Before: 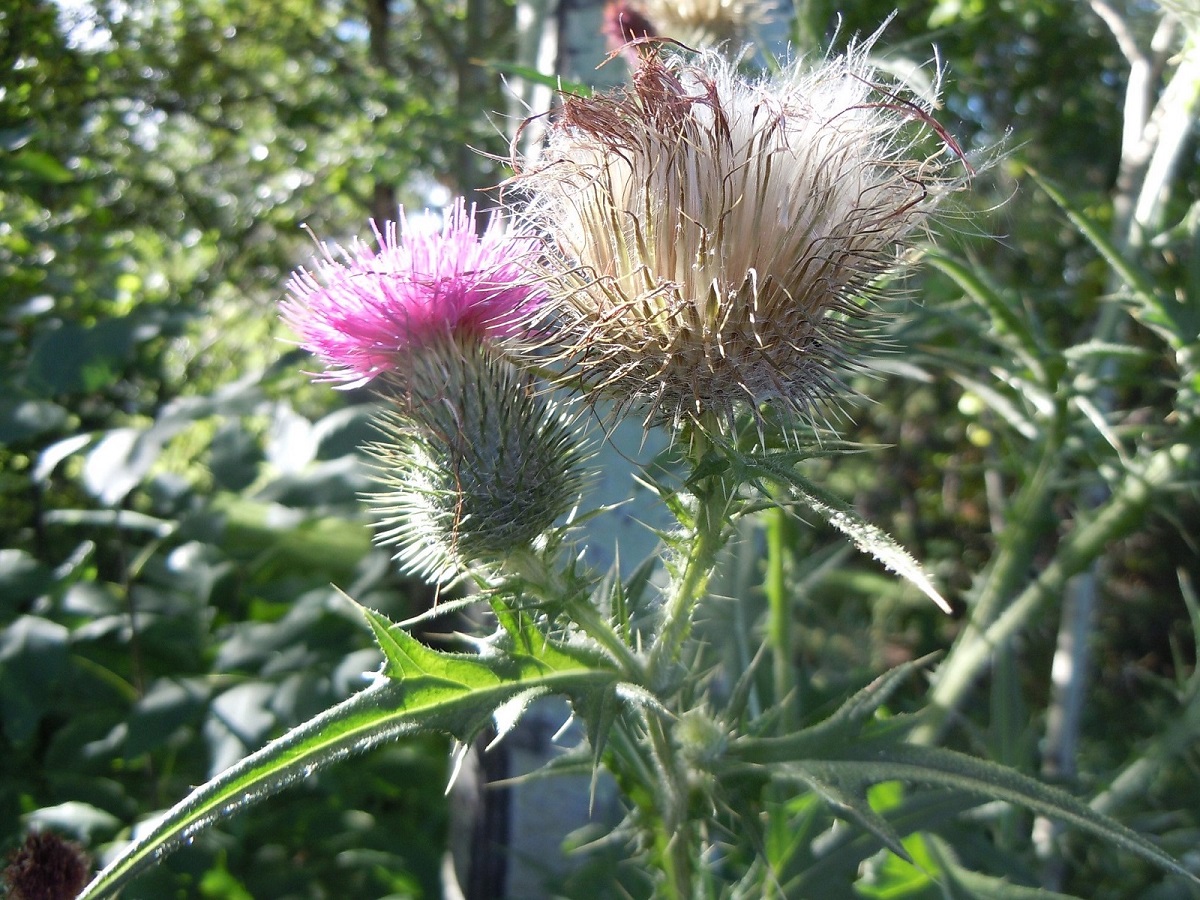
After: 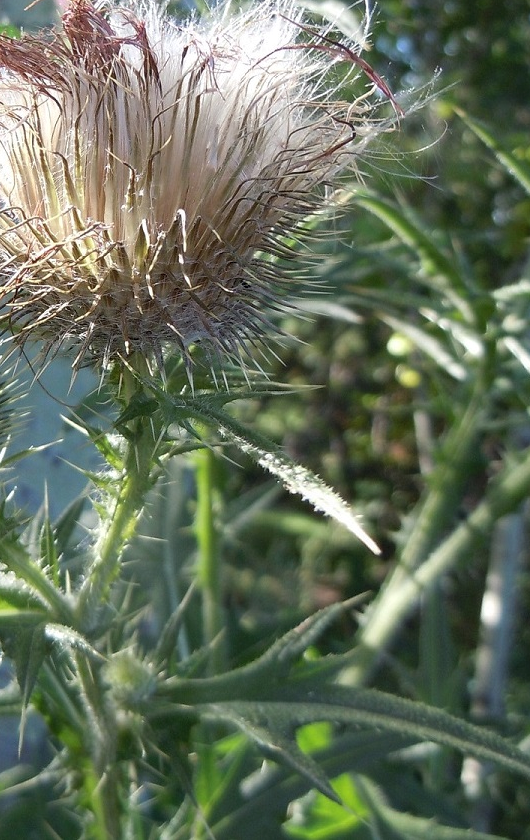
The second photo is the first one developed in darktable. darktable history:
local contrast: highlights 100%, shadows 100%, detail 120%, midtone range 0.2
crop: left 47.628%, top 6.643%, right 7.874%
exposure: exposure -0.048 EV, compensate highlight preservation false
